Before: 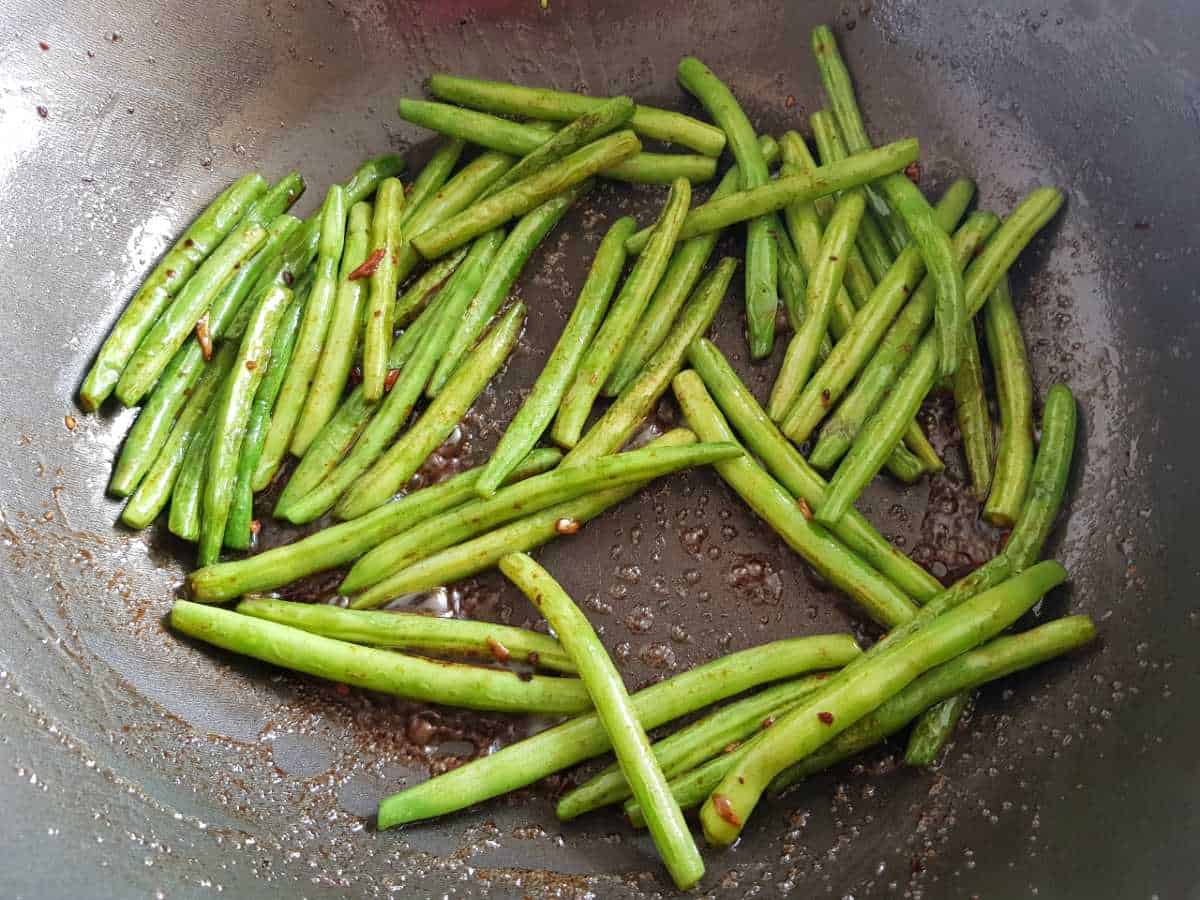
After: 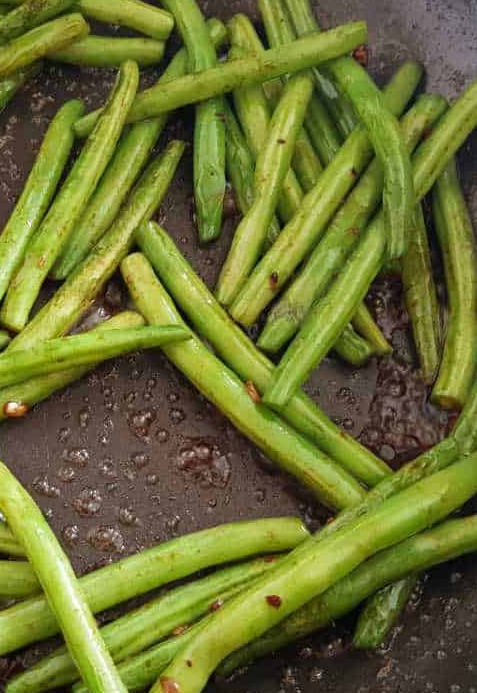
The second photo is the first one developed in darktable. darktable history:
crop: left 46%, top 13.049%, right 14.187%, bottom 9.874%
